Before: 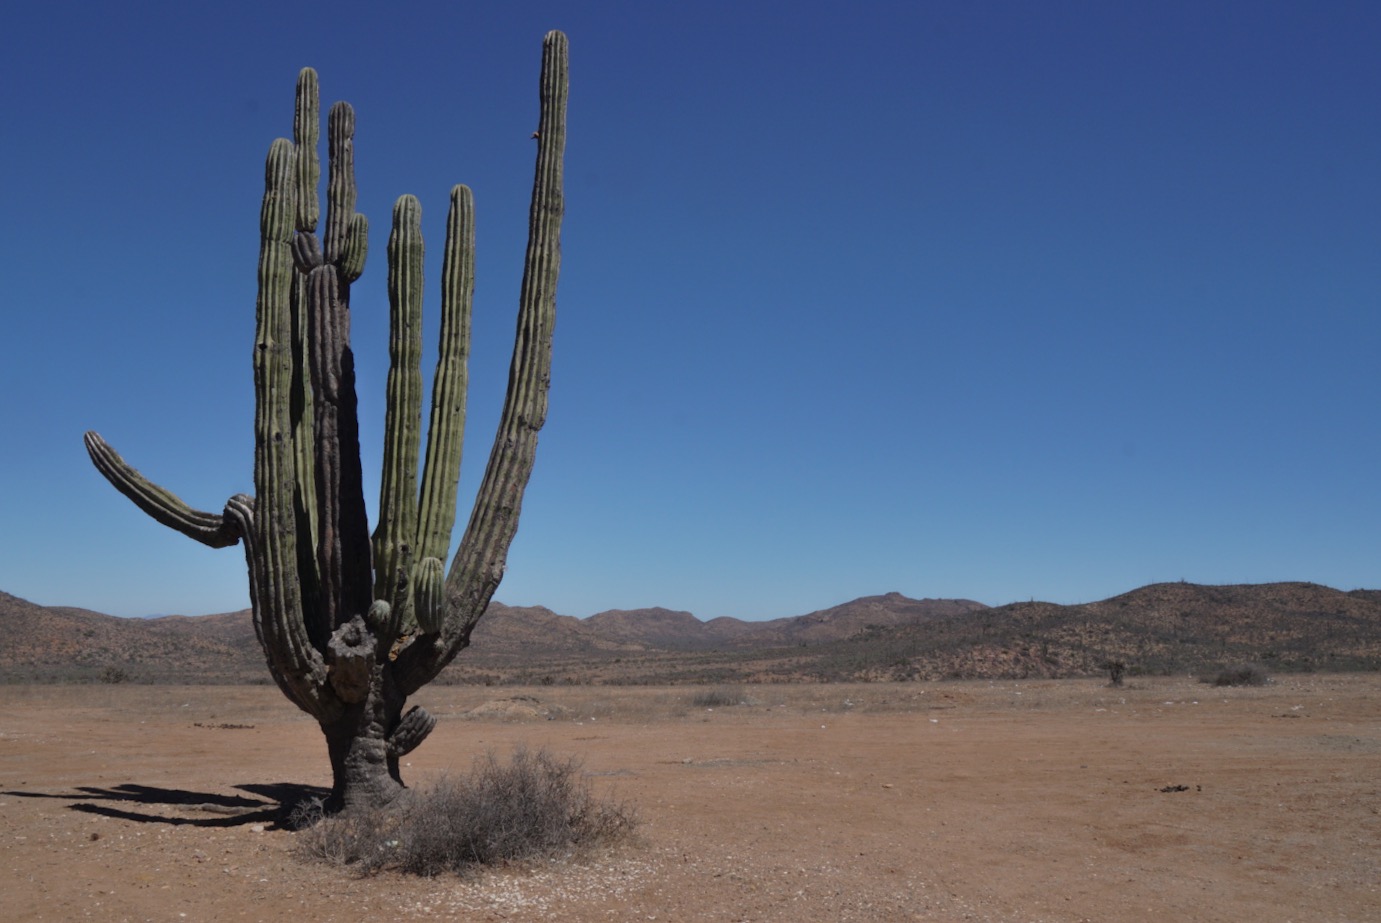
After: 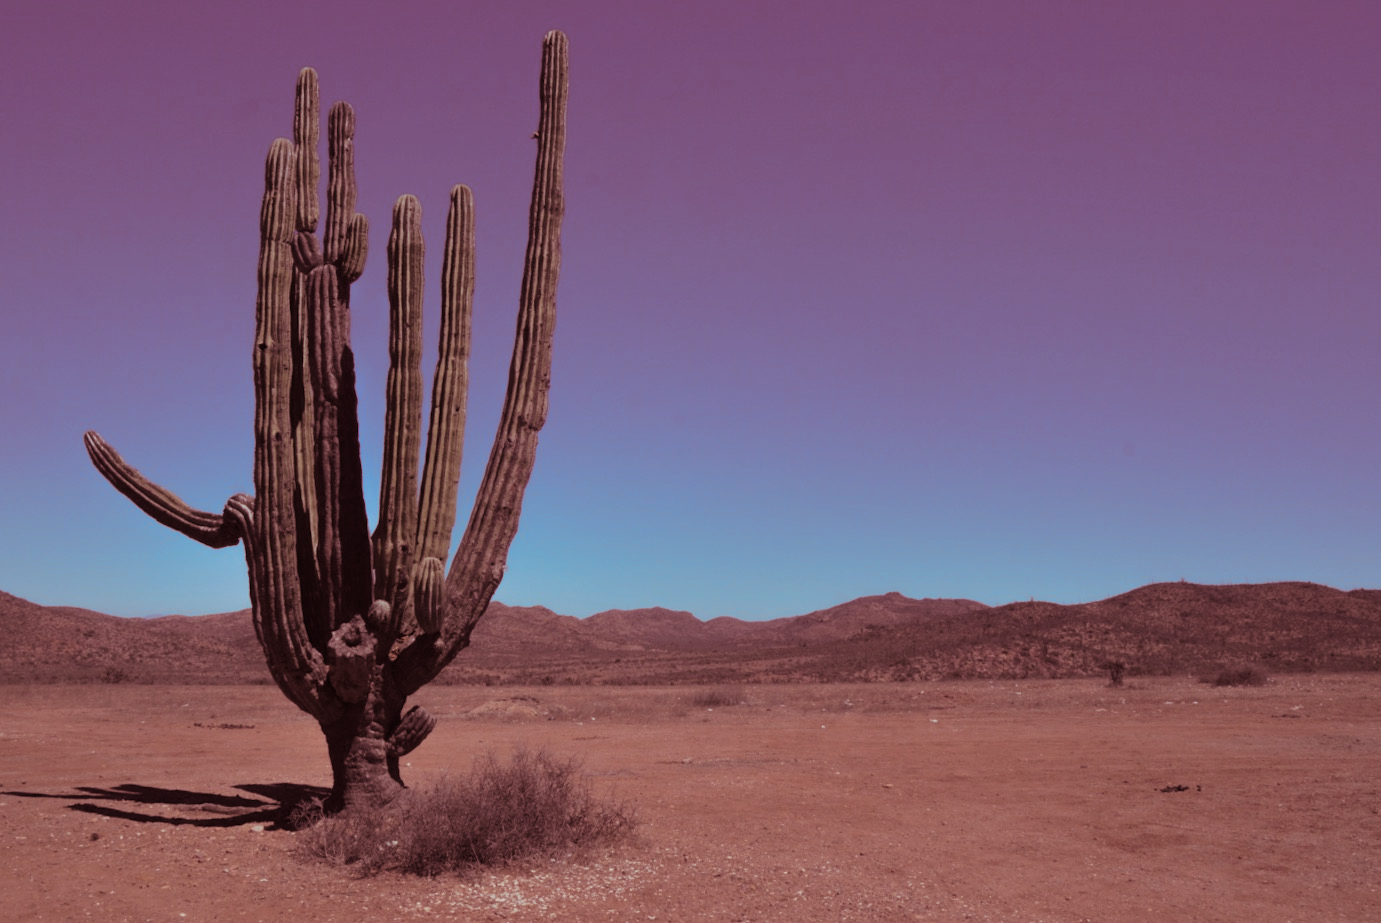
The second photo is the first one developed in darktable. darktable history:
shadows and highlights: radius 264.75, soften with gaussian
split-toning: compress 20%
